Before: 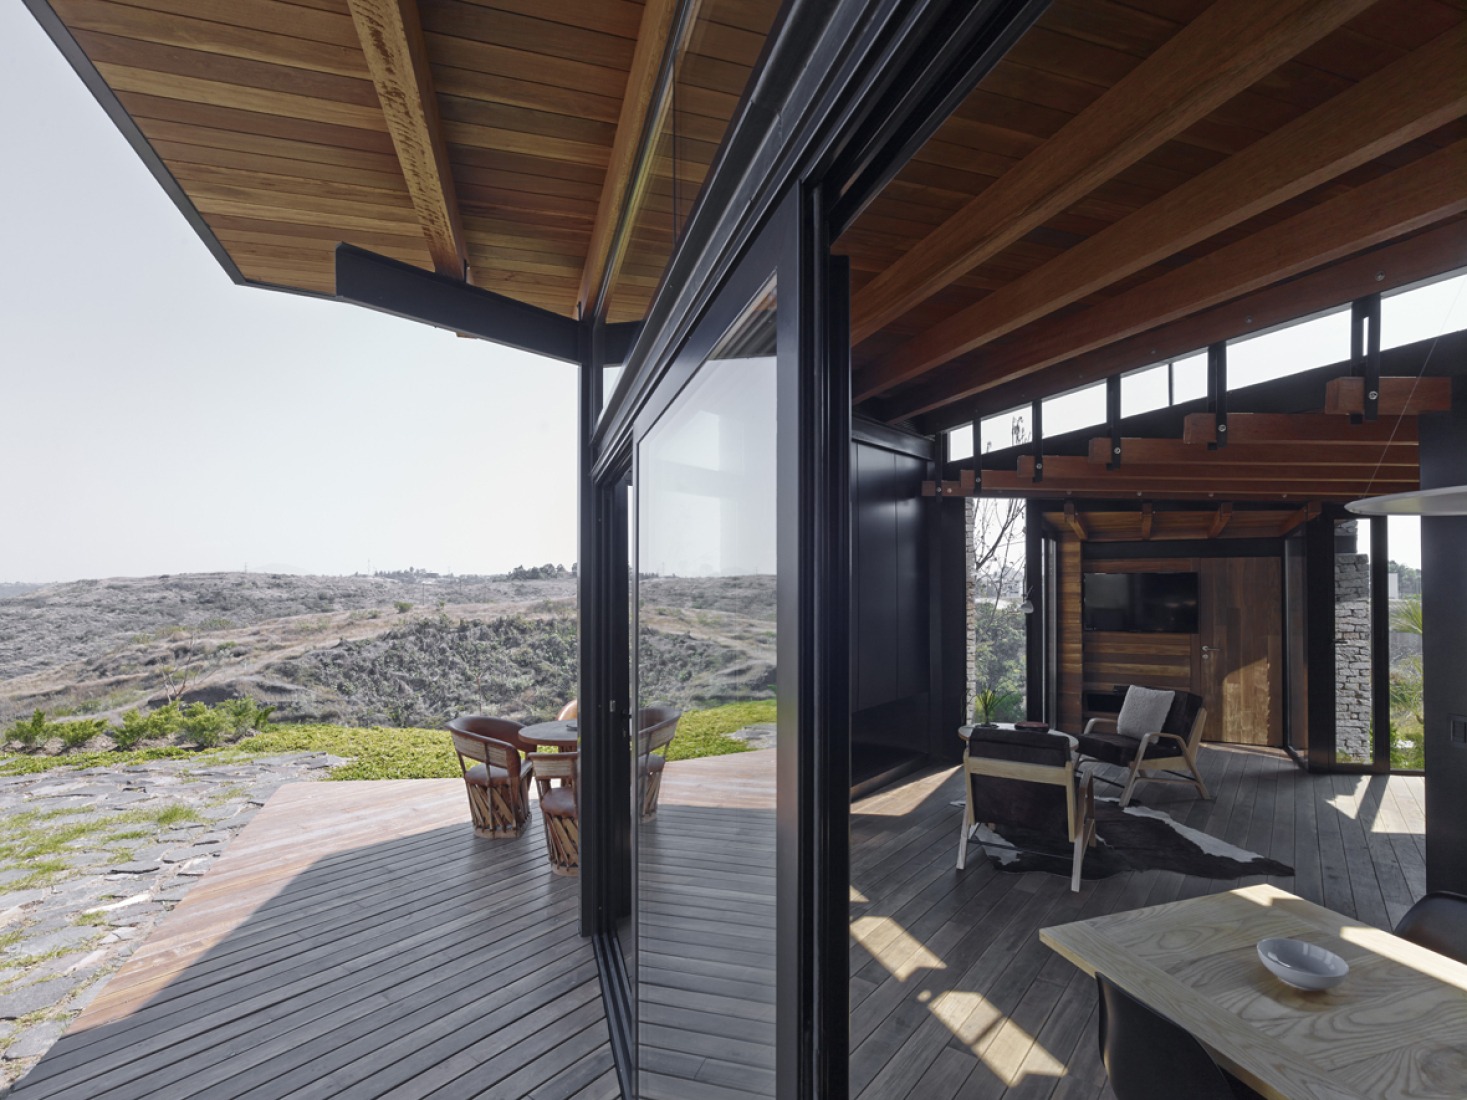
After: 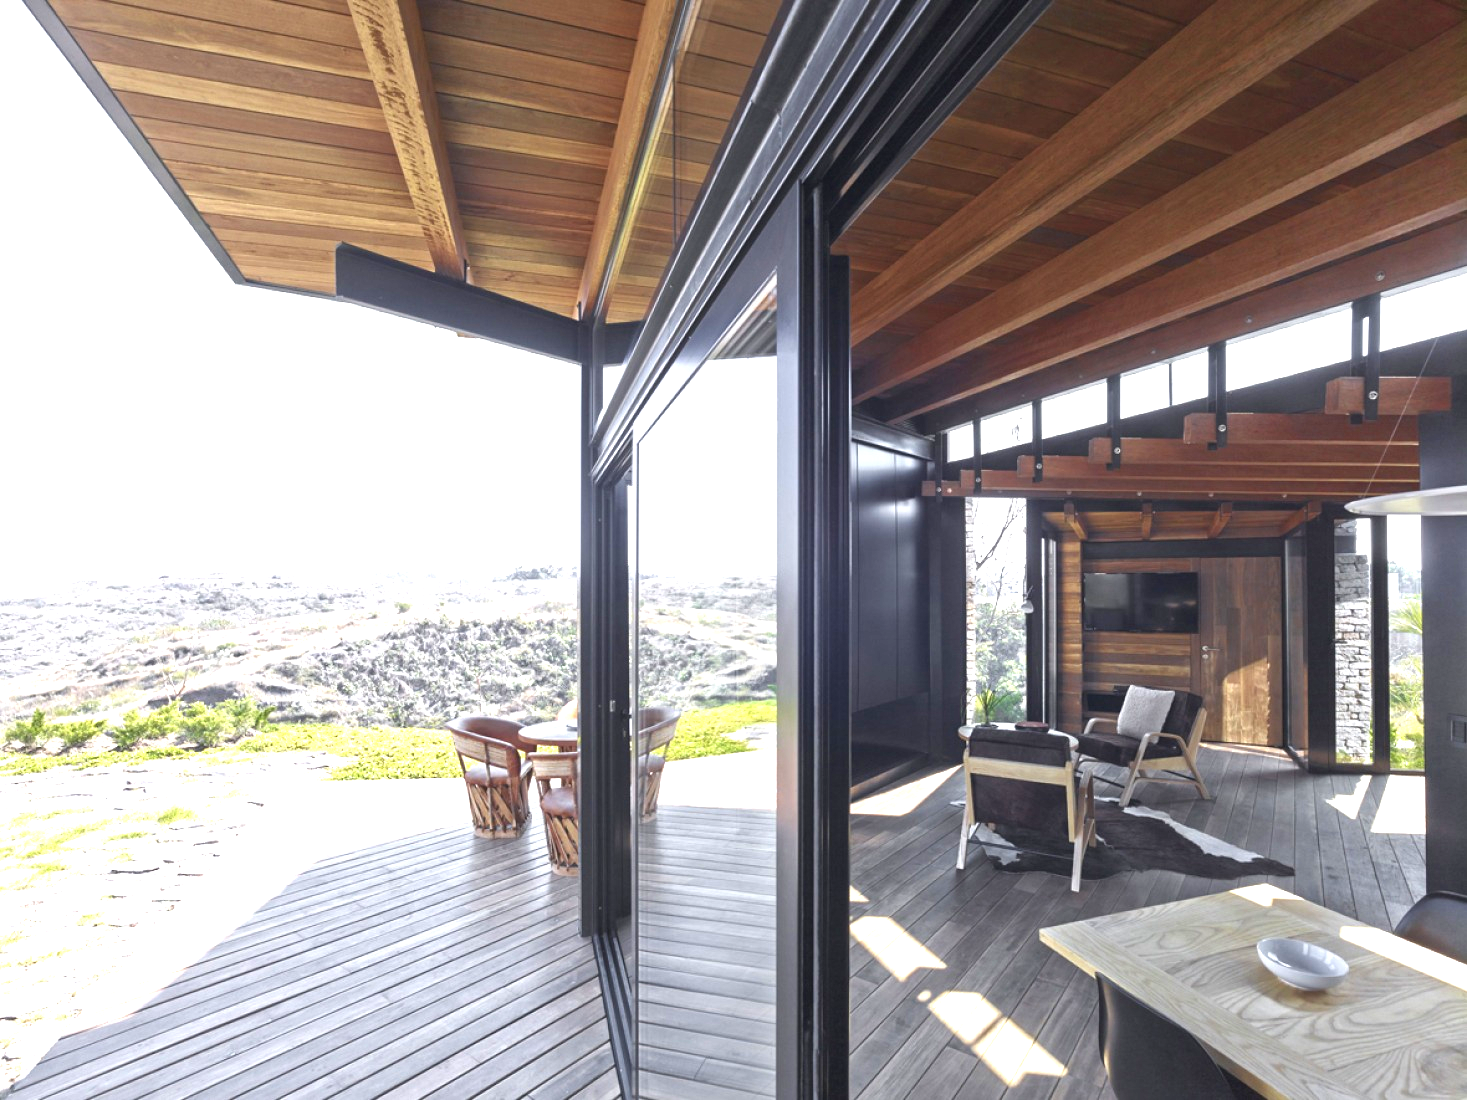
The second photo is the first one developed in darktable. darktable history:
exposure: black level correction 0, exposure 1.743 EV, compensate exposure bias true, compensate highlight preservation false
